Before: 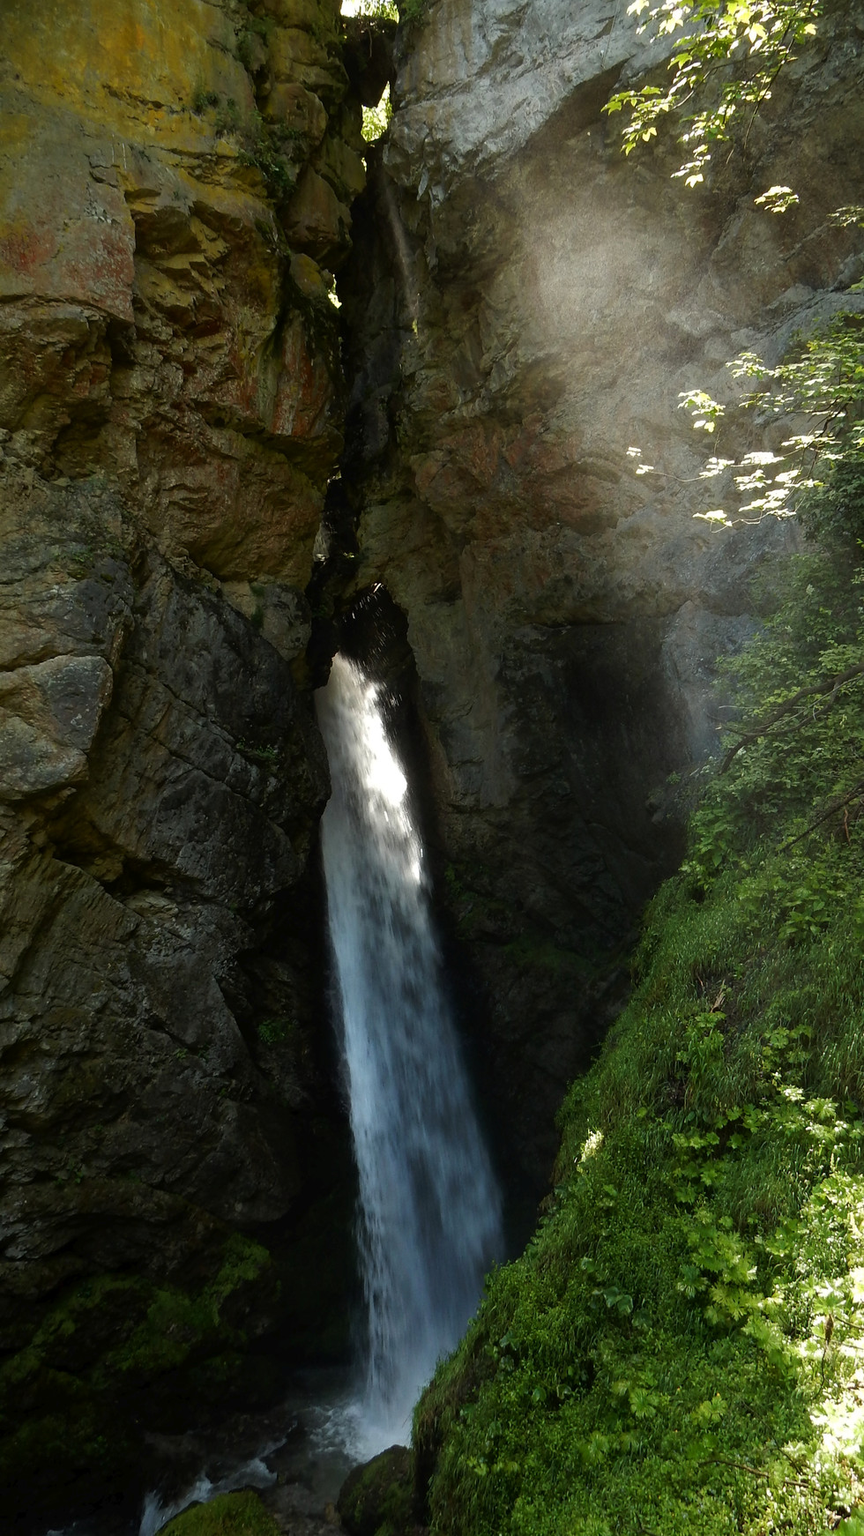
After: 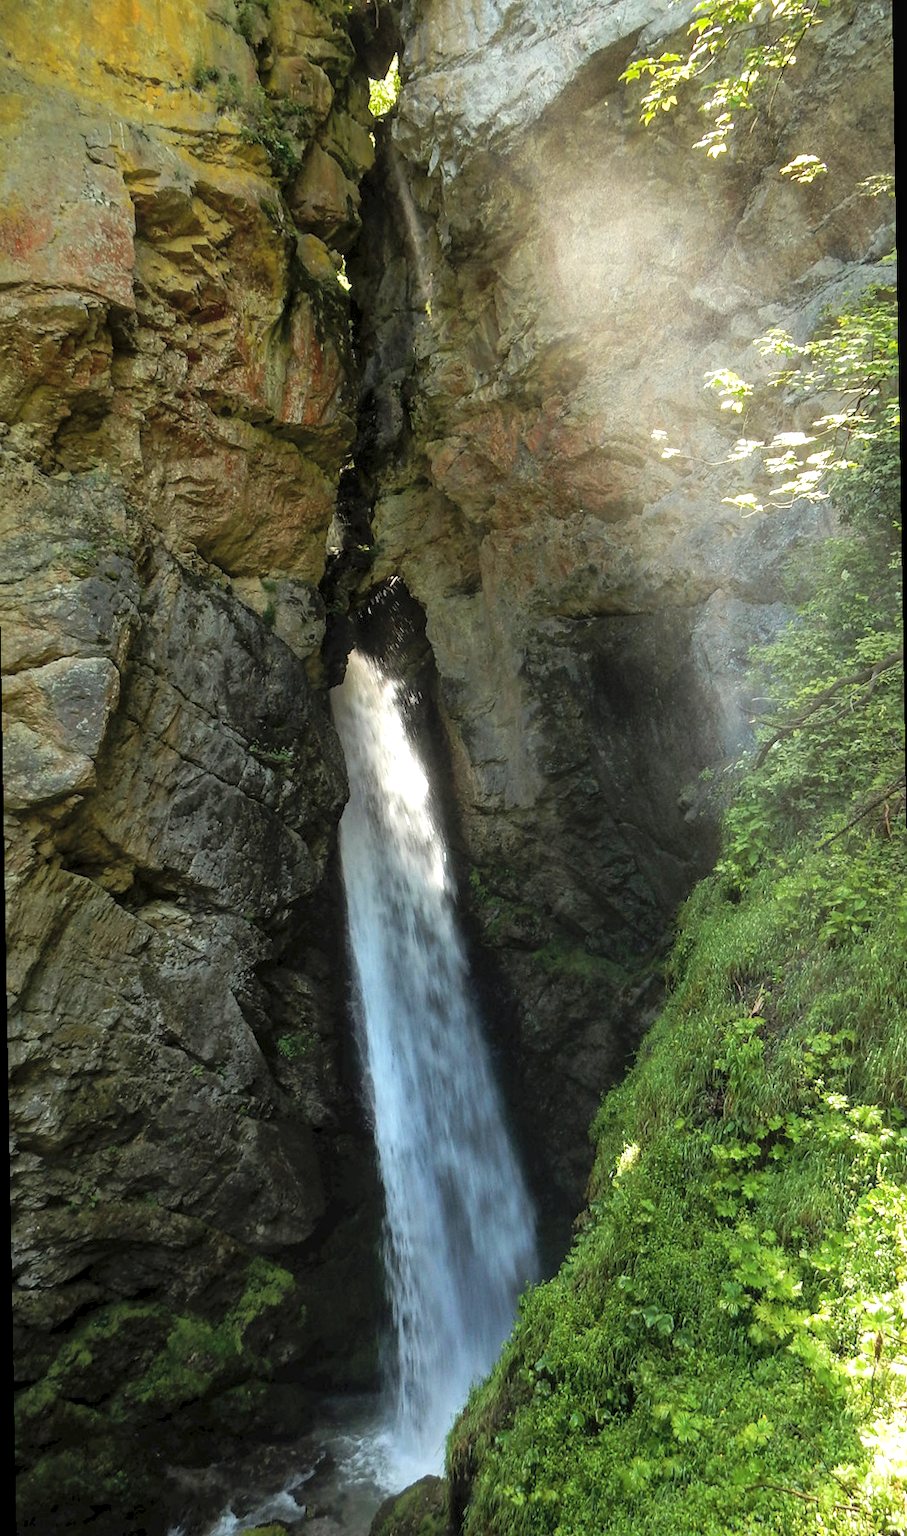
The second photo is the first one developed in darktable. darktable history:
tone equalizer: on, module defaults
rotate and perspective: rotation -1°, crop left 0.011, crop right 0.989, crop top 0.025, crop bottom 0.975
contrast brightness saturation: contrast 0.1, brightness 0.3, saturation 0.14
local contrast: on, module defaults
exposure: black level correction 0.001, exposure 0.5 EV, compensate exposure bias true, compensate highlight preservation false
